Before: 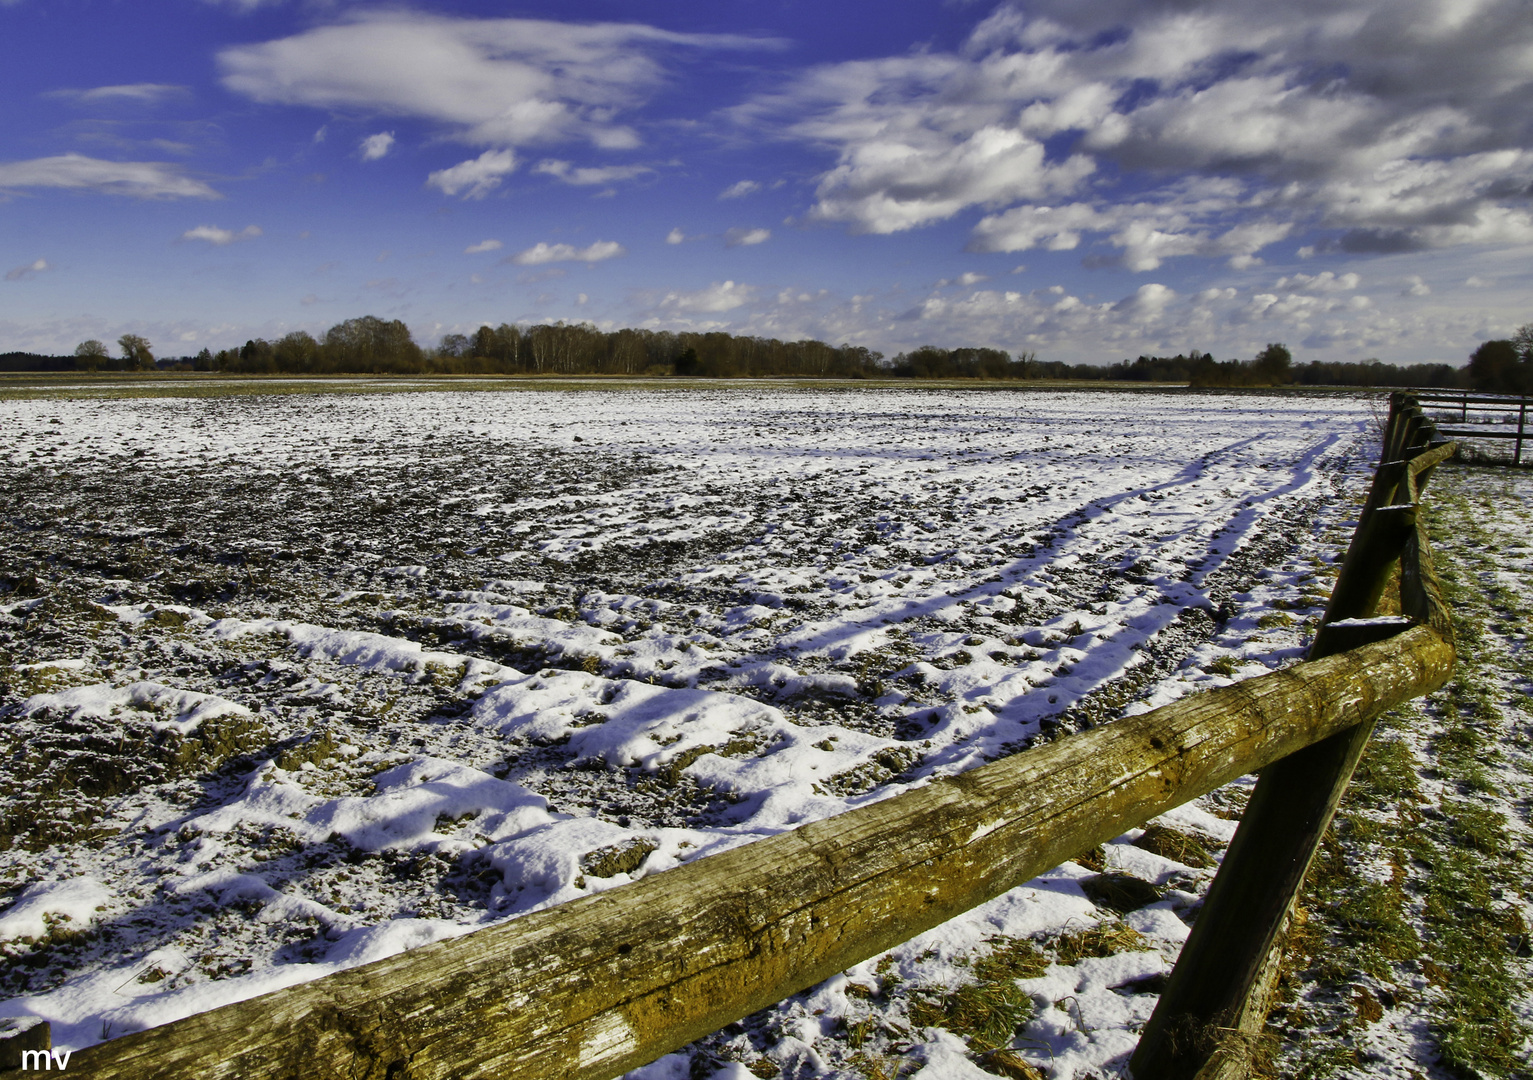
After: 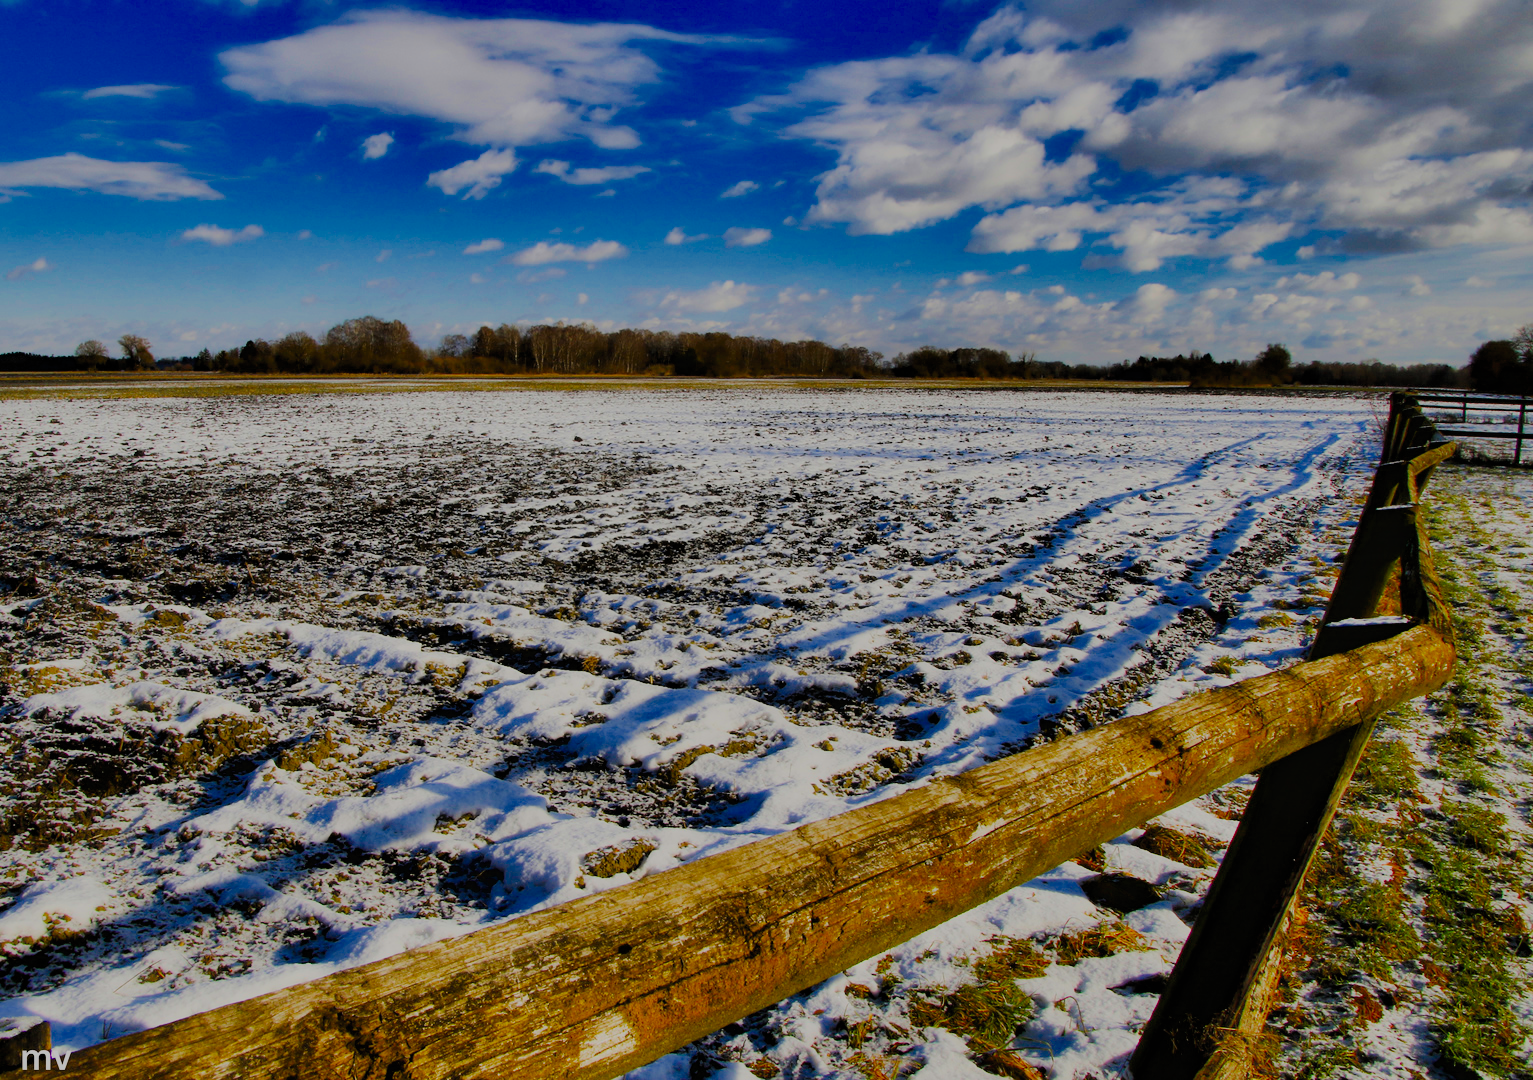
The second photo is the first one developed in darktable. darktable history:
filmic rgb: white relative exposure 8 EV, threshold 3 EV, hardness 2.44, latitude 10.07%, contrast 0.72, highlights saturation mix 10%, shadows ↔ highlights balance 1.38%, color science v4 (2020), enable highlight reconstruction true
contrast equalizer: y [[0.579, 0.58, 0.505, 0.5, 0.5, 0.5], [0.5 ×6], [0.5 ×6], [0 ×6], [0 ×6]]
